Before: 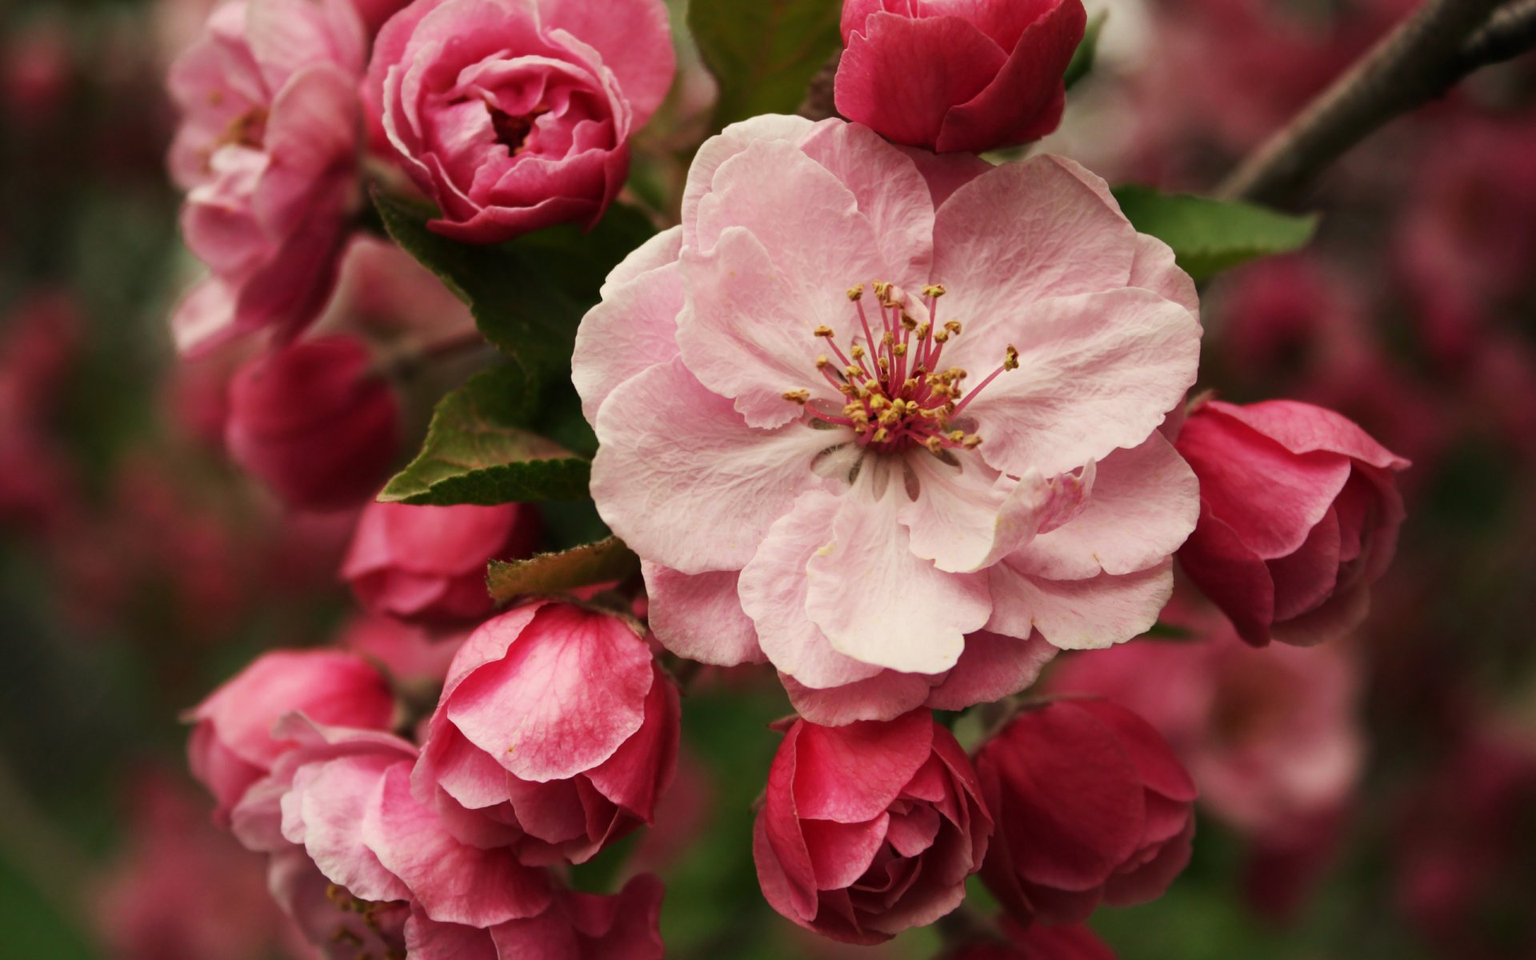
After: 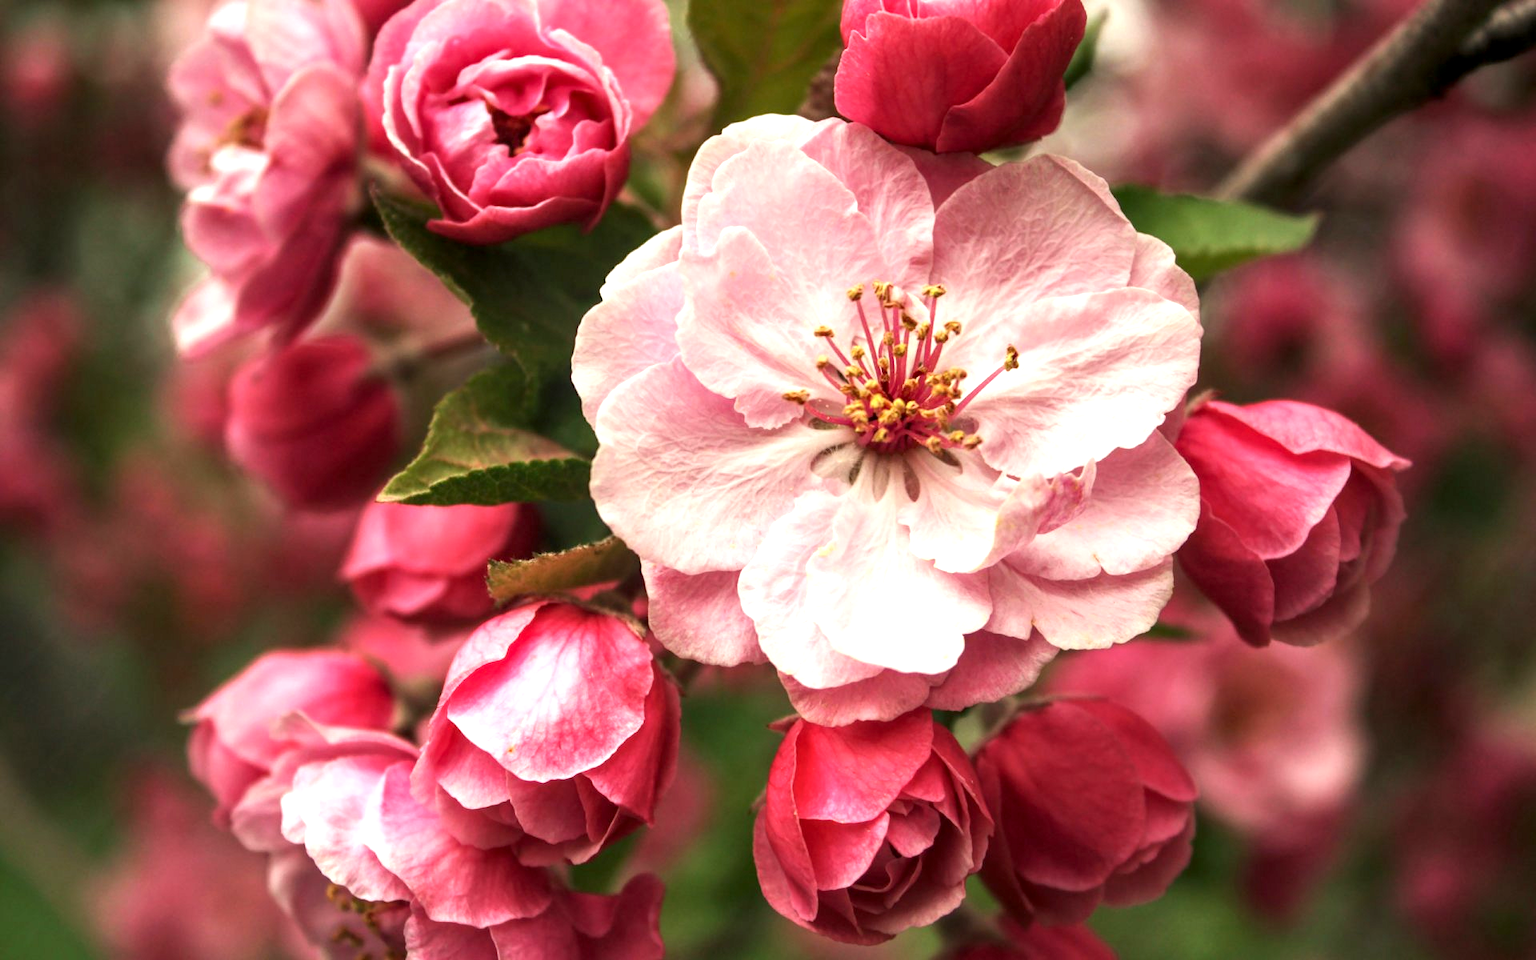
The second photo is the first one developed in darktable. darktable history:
color correction: highlights b* -0.051
local contrast: on, module defaults
exposure: black level correction 0.001, exposure 0.956 EV, compensate exposure bias true, compensate highlight preservation false
